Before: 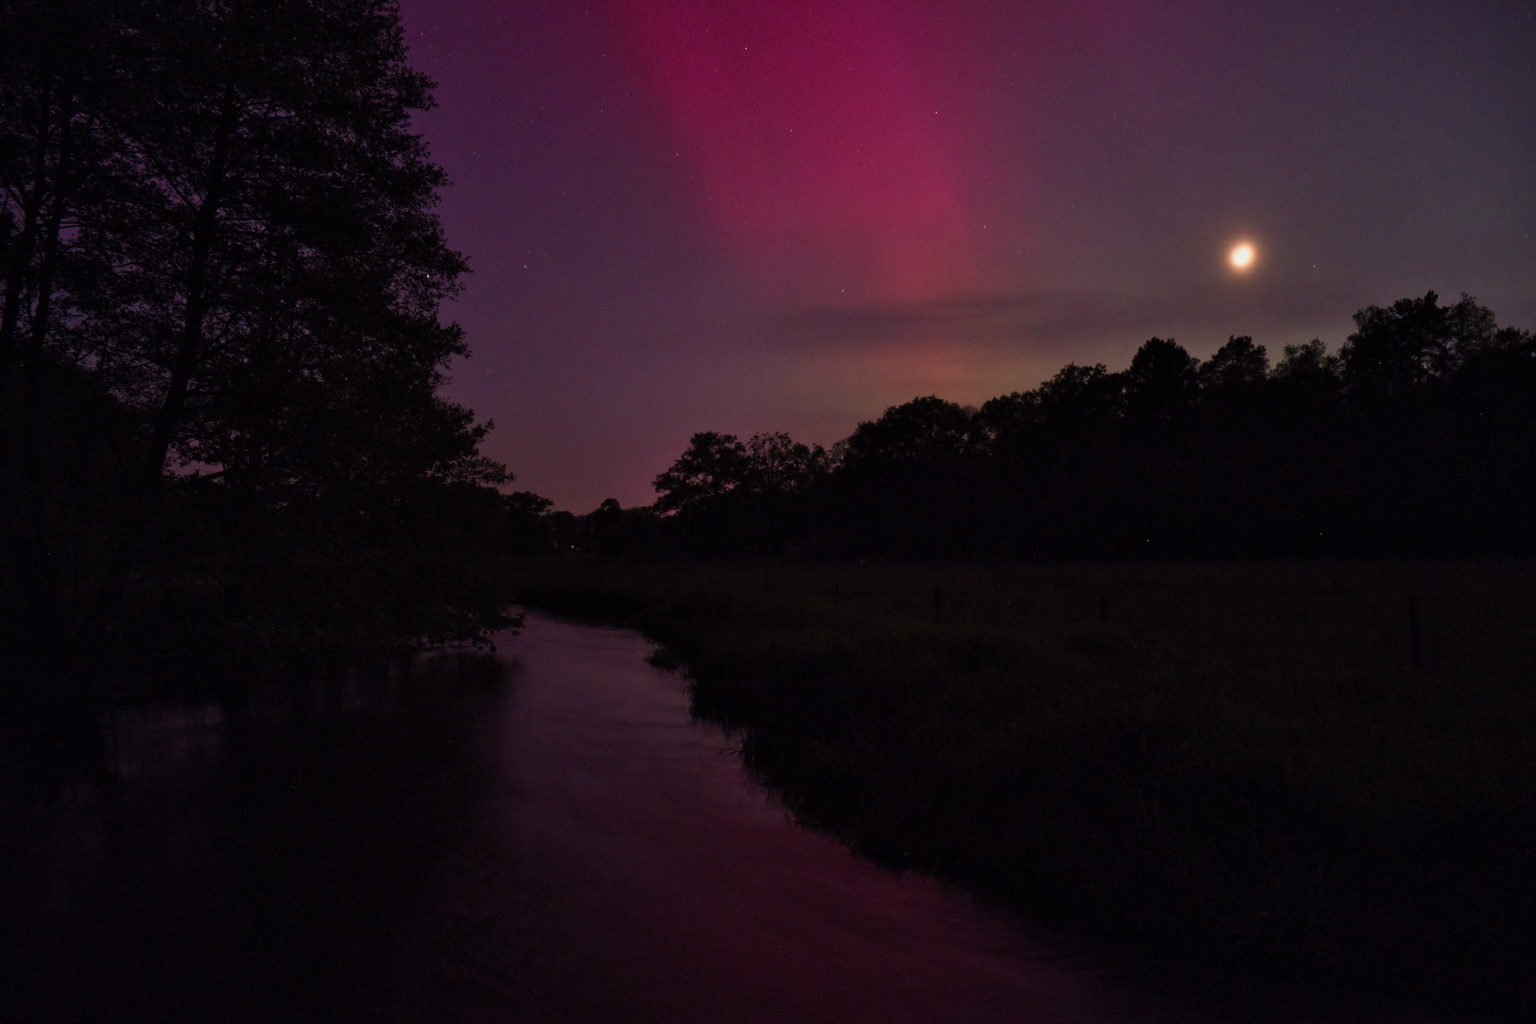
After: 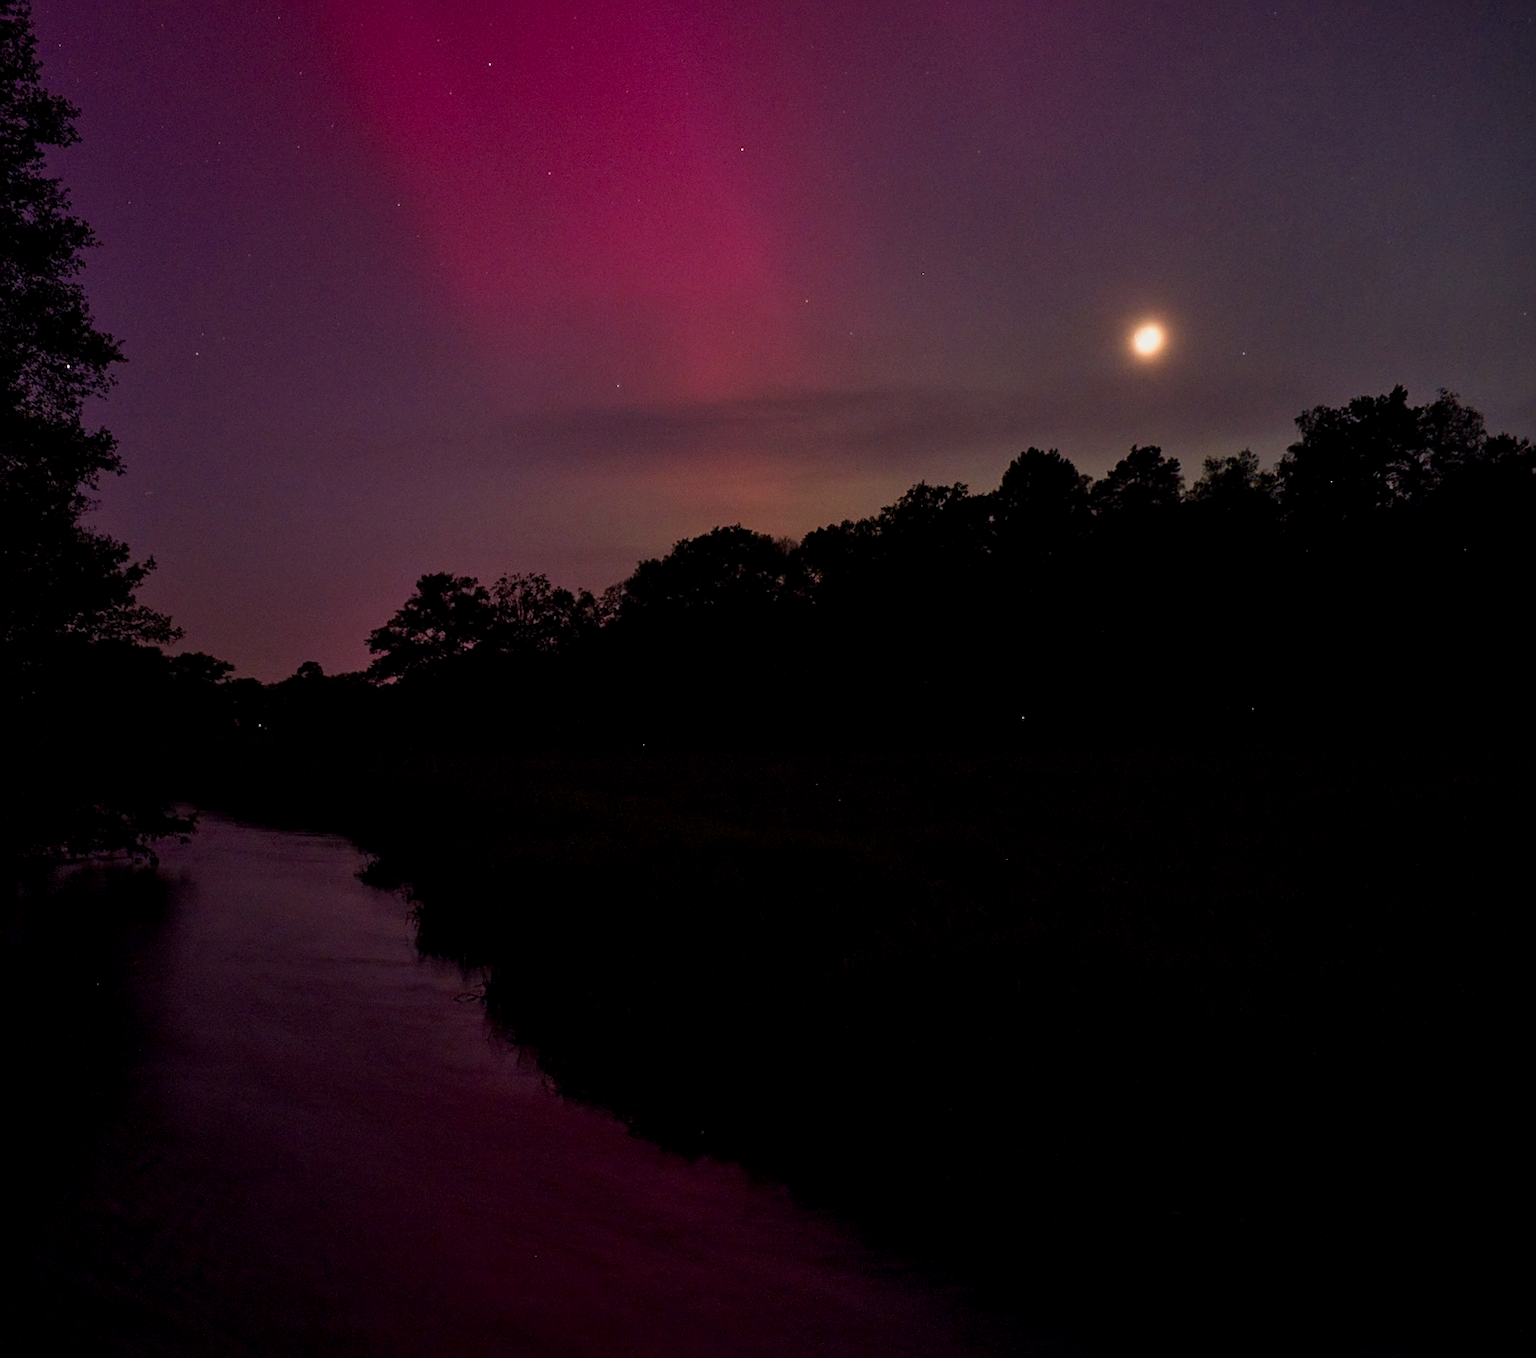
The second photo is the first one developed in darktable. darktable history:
crop and rotate: left 24.6%
sharpen: on, module defaults
white balance: red 1, blue 1
